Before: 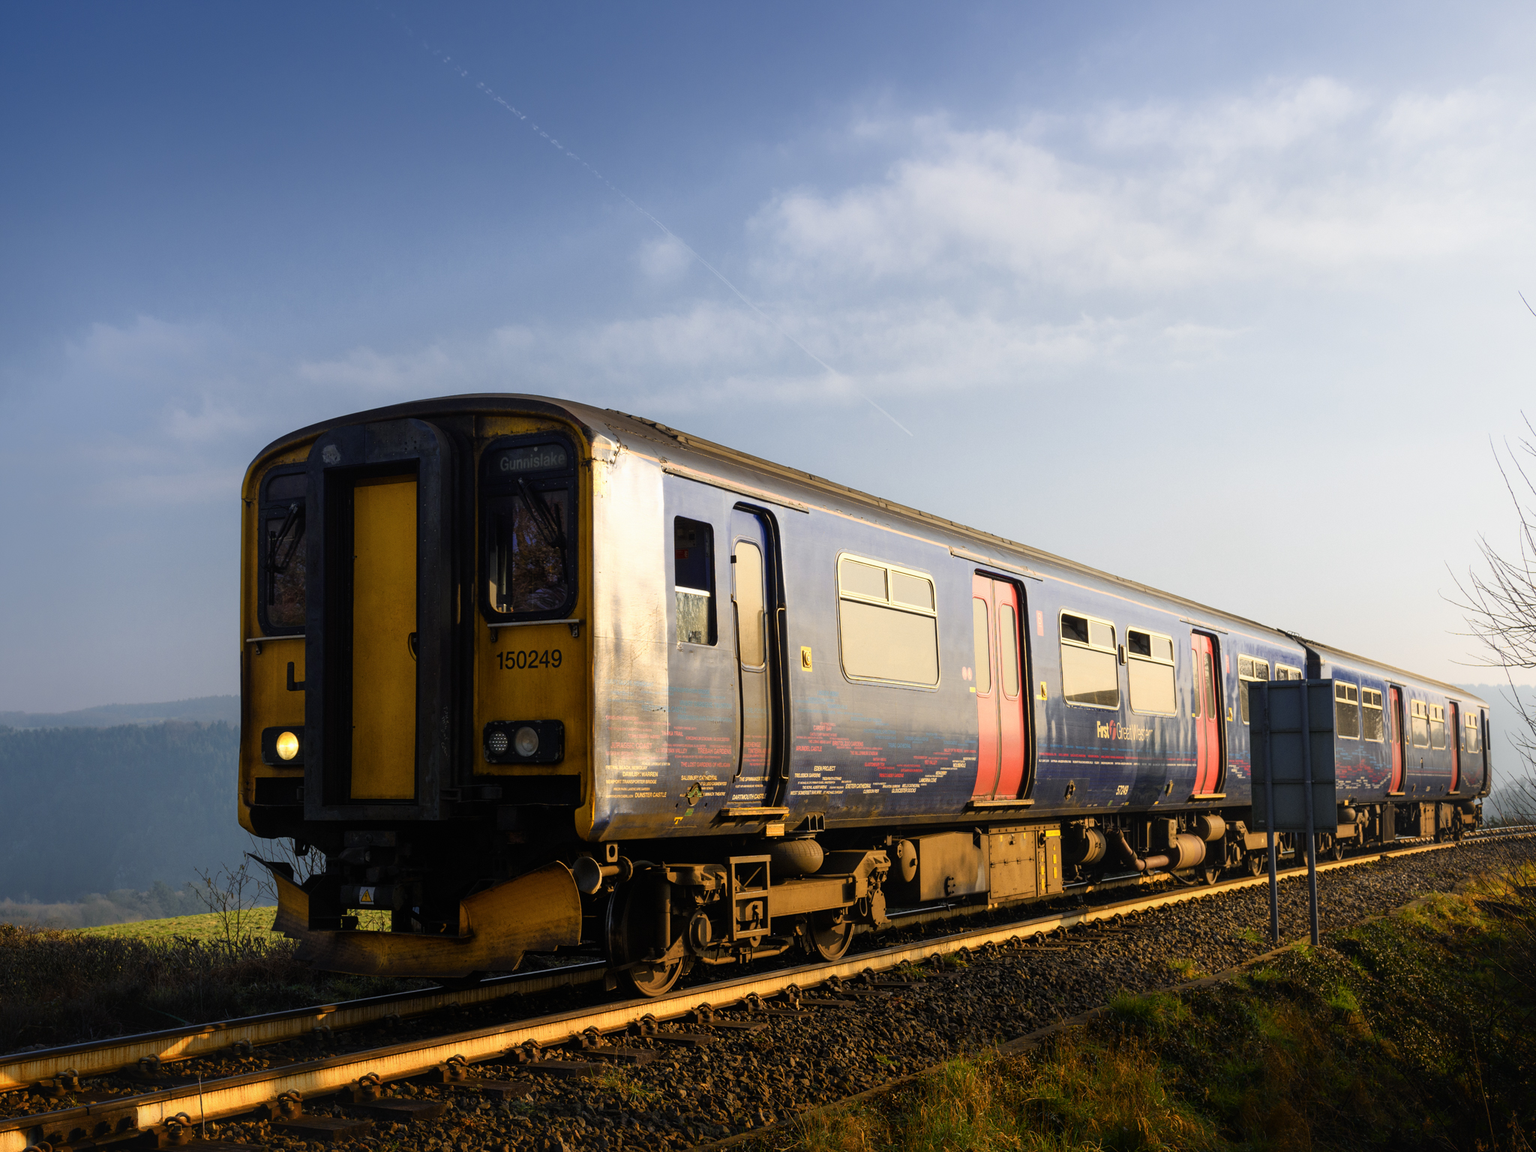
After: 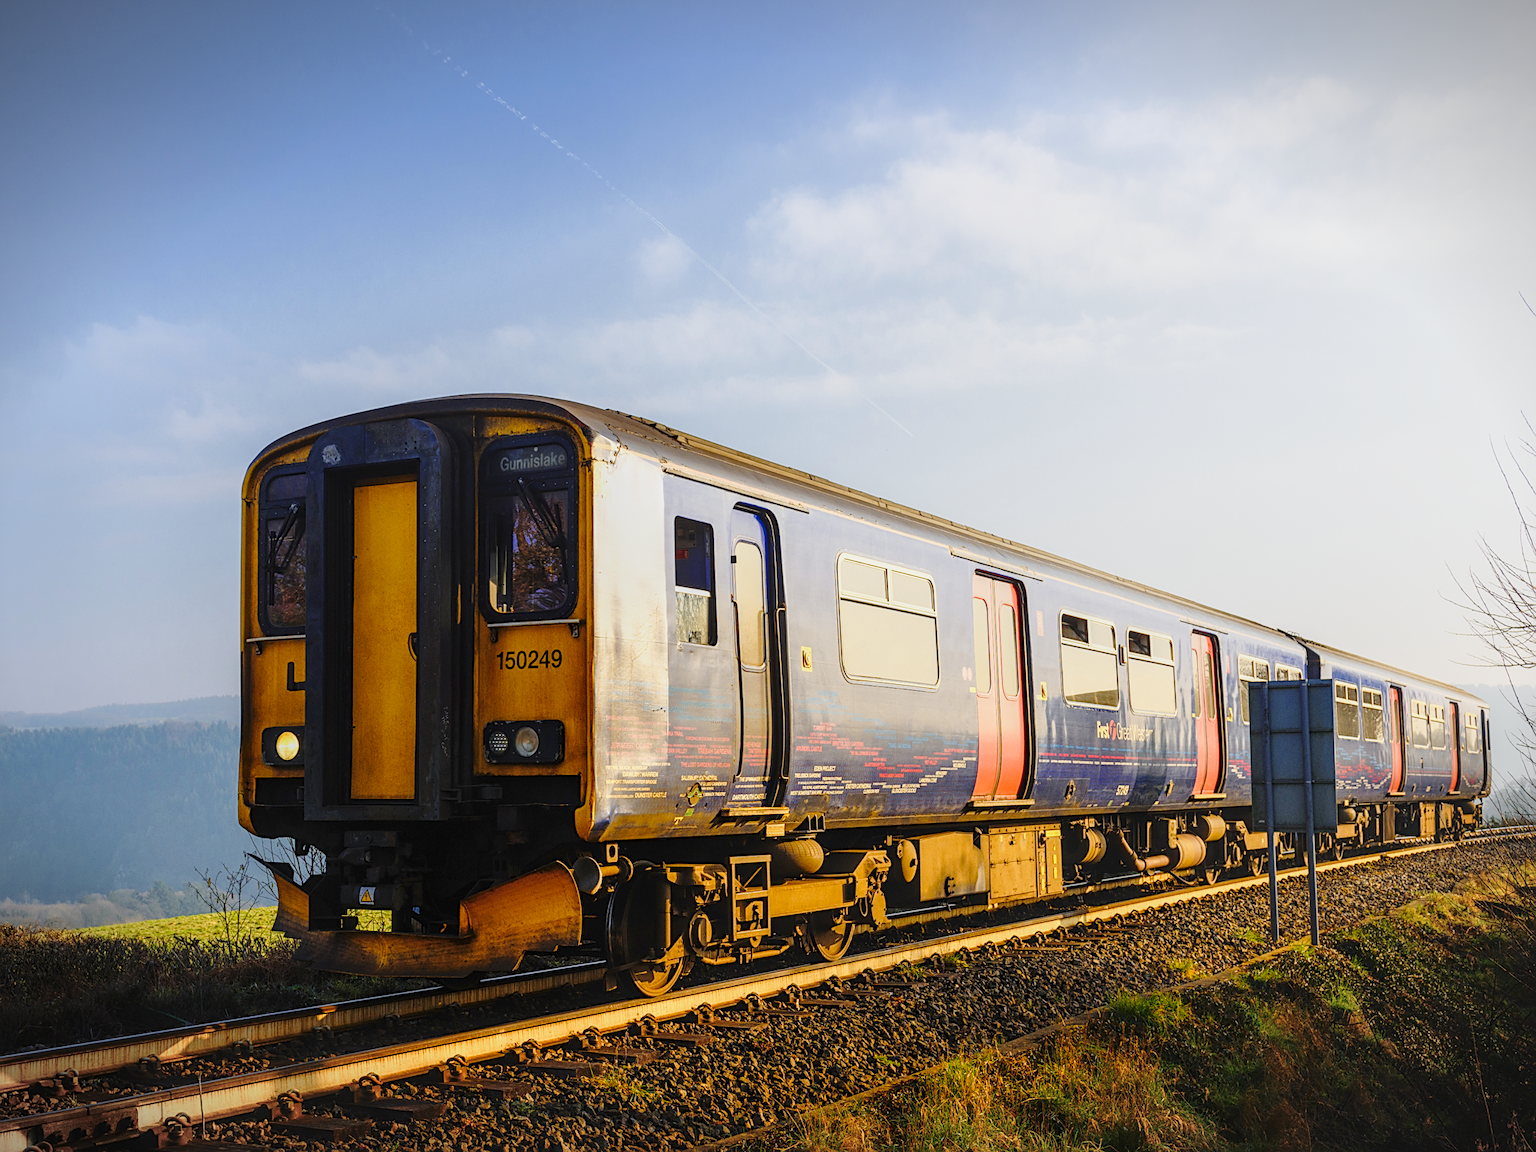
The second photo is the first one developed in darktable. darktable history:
sharpen: on, module defaults
exposure: exposure -0.289 EV, compensate highlight preservation false
color balance rgb: perceptual saturation grading › global saturation -1.72%, perceptual saturation grading › highlights -7.649%, perceptual saturation grading › mid-tones 7.883%, perceptual saturation grading › shadows 5.225%, contrast -29.493%
base curve: curves: ch0 [(0, 0) (0.028, 0.03) (0.105, 0.232) (0.387, 0.748) (0.754, 0.968) (1, 1)], preserve colors none
local contrast: on, module defaults
vignetting: fall-off start 99.15%, width/height ratio 1.321
